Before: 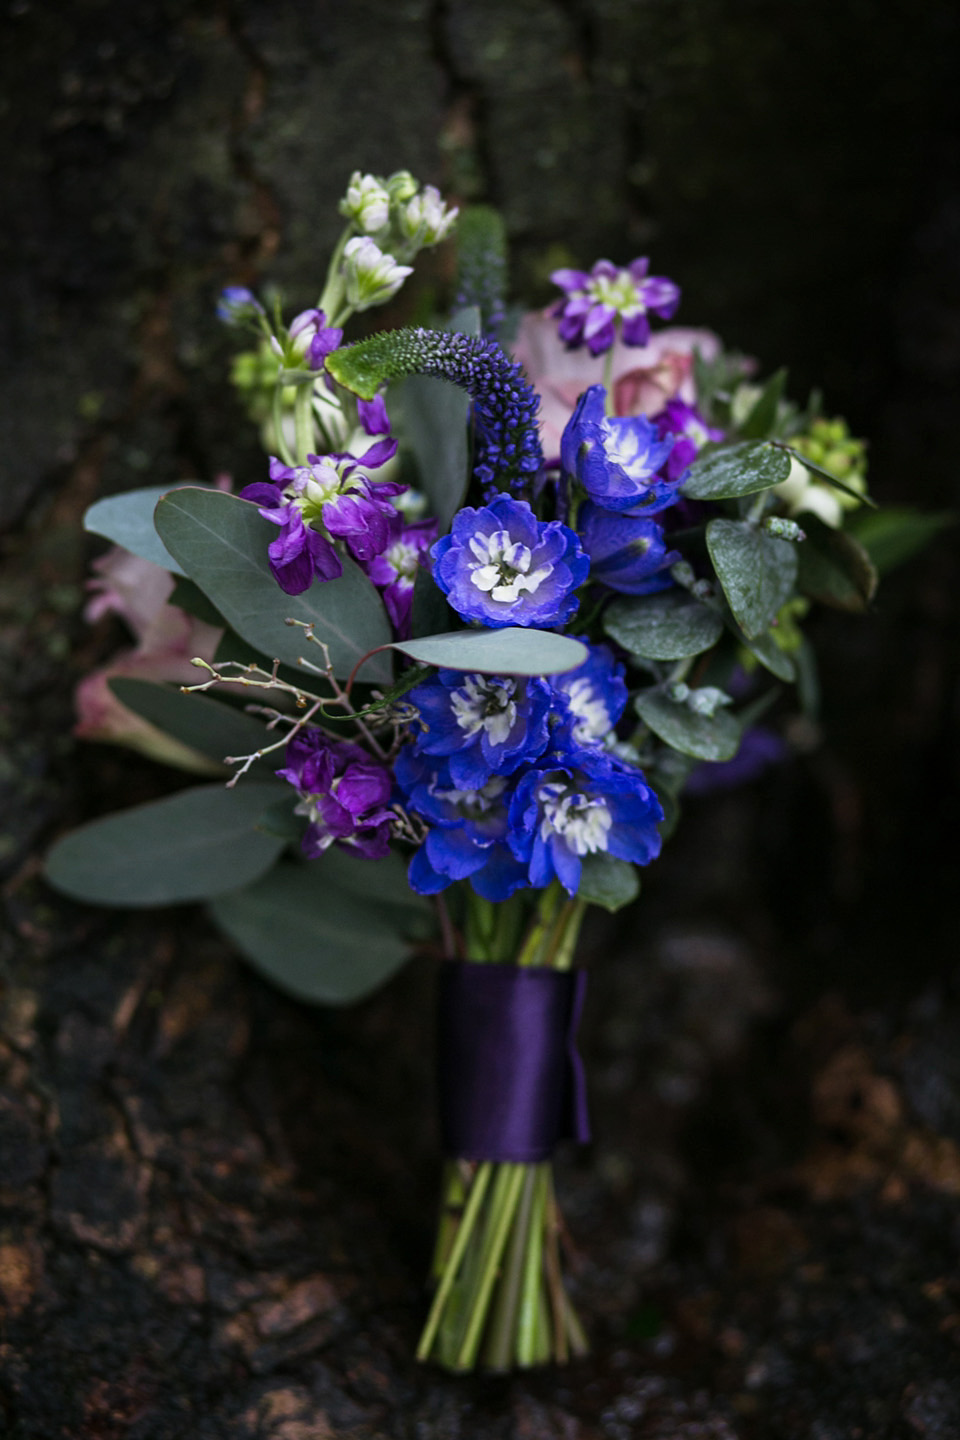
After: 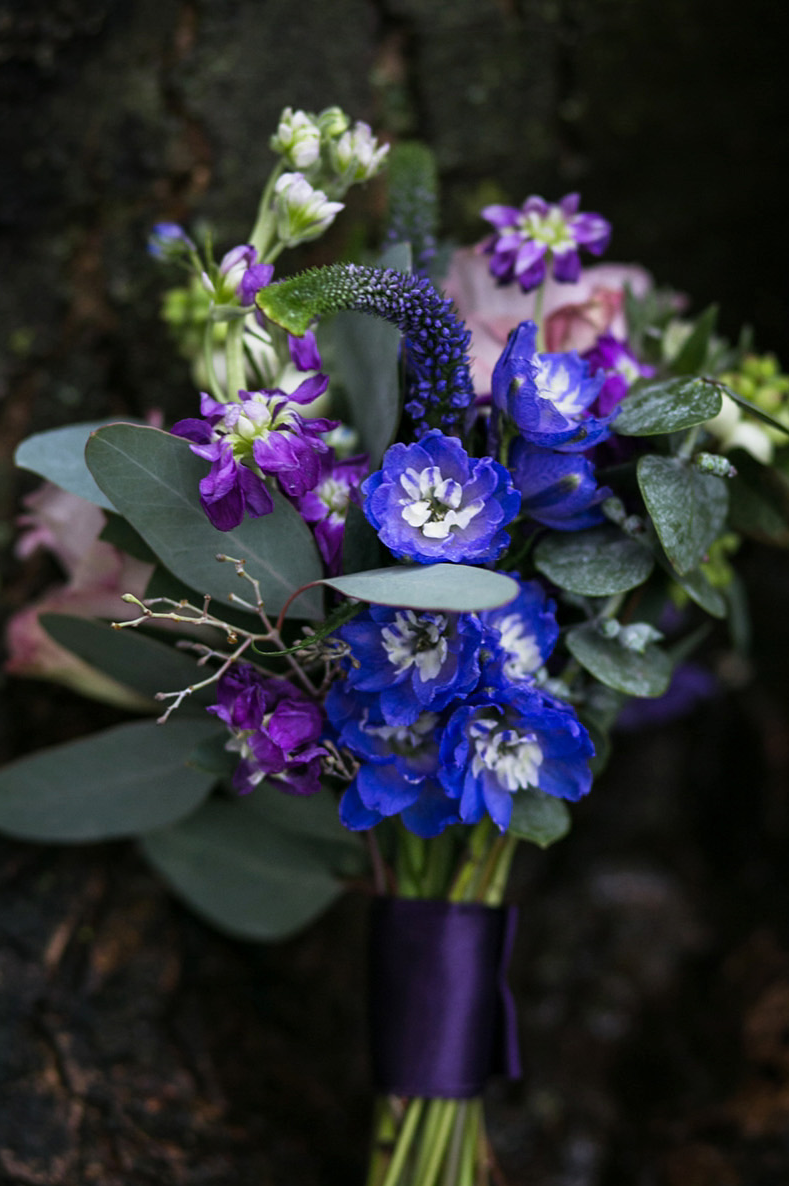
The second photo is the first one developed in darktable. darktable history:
crop and rotate: left 7.261%, top 4.445%, right 10.533%, bottom 13.166%
